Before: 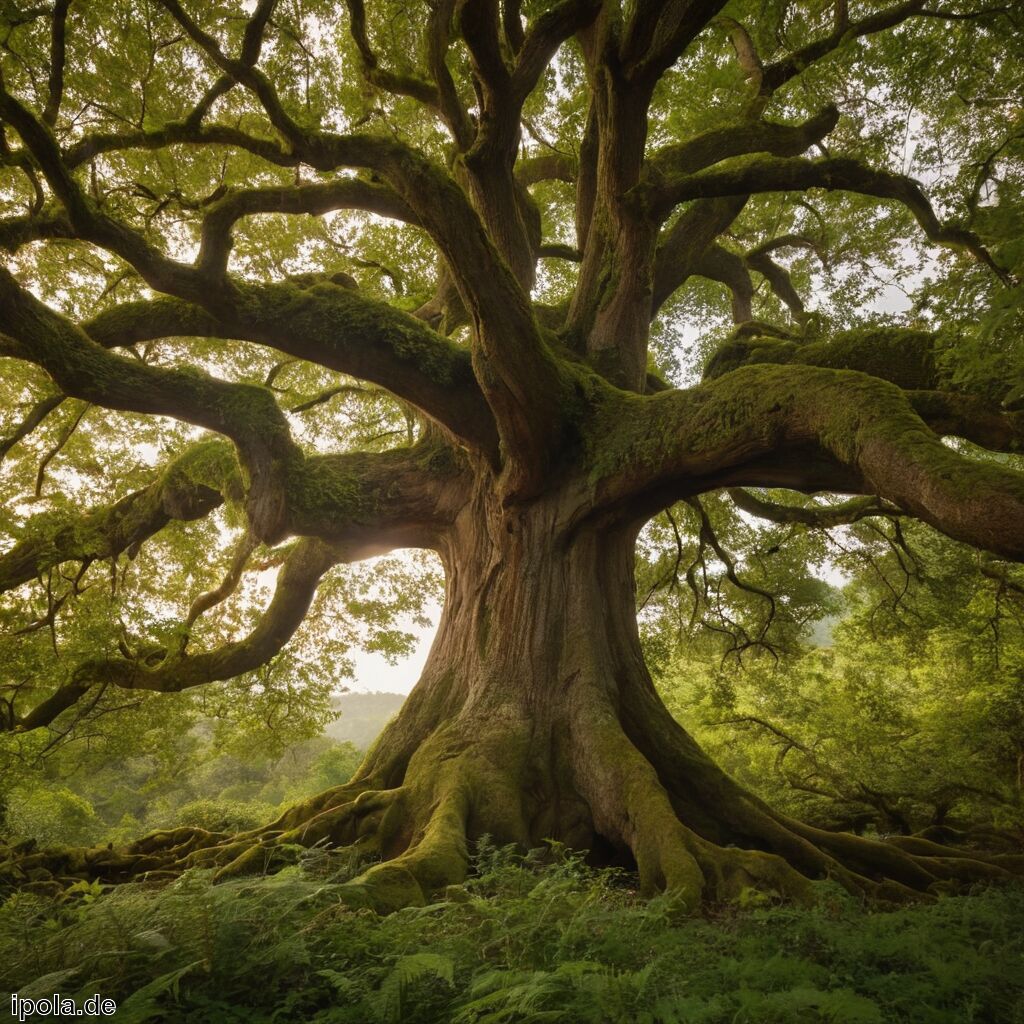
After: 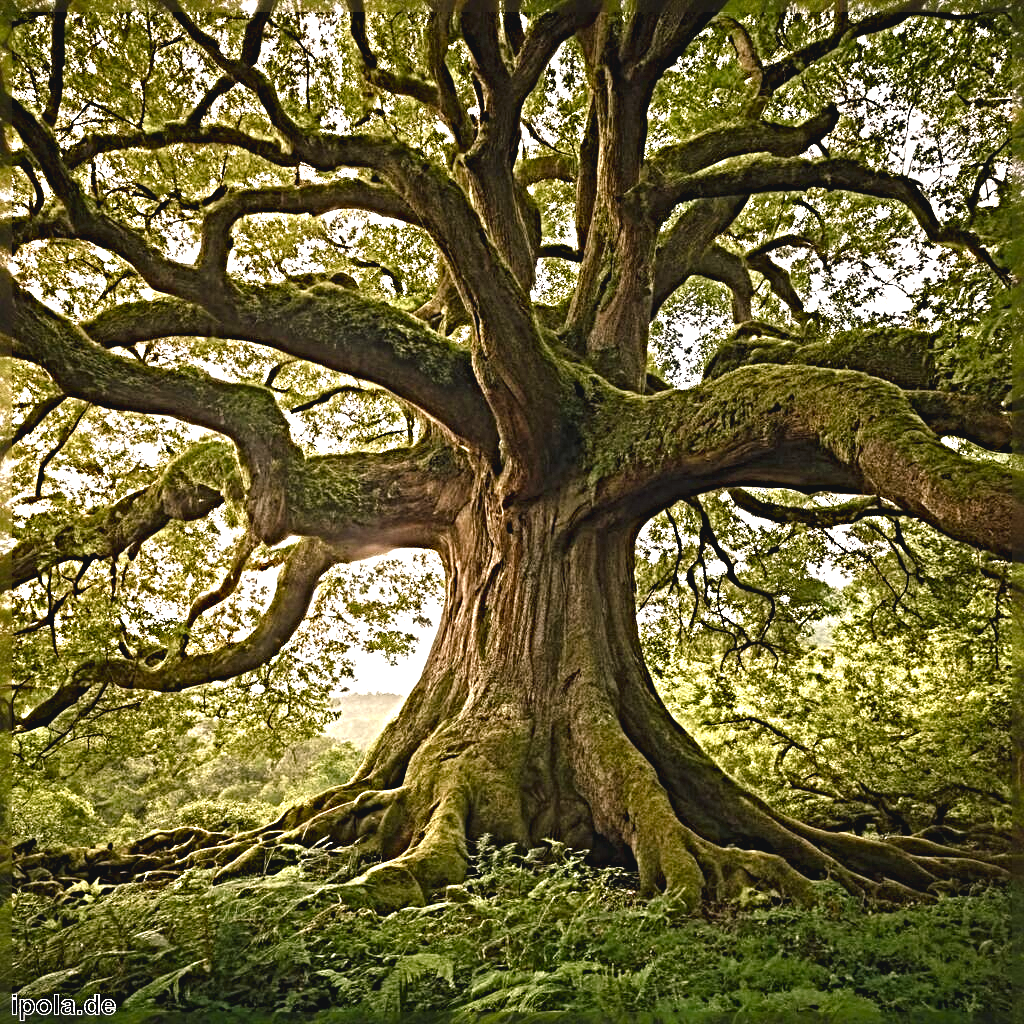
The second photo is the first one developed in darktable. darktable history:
exposure: exposure 0.785 EV, compensate highlight preservation false
velvia: strength 6%
sharpen: radius 6.3, amount 1.8, threshold 0
color balance rgb: shadows lift › chroma 2%, shadows lift › hue 250°, power › hue 326.4°, highlights gain › chroma 2%, highlights gain › hue 64.8°, global offset › luminance 0.5%, global offset › hue 58.8°, perceptual saturation grading › highlights -25%, perceptual saturation grading › shadows 30%, global vibrance 15%
